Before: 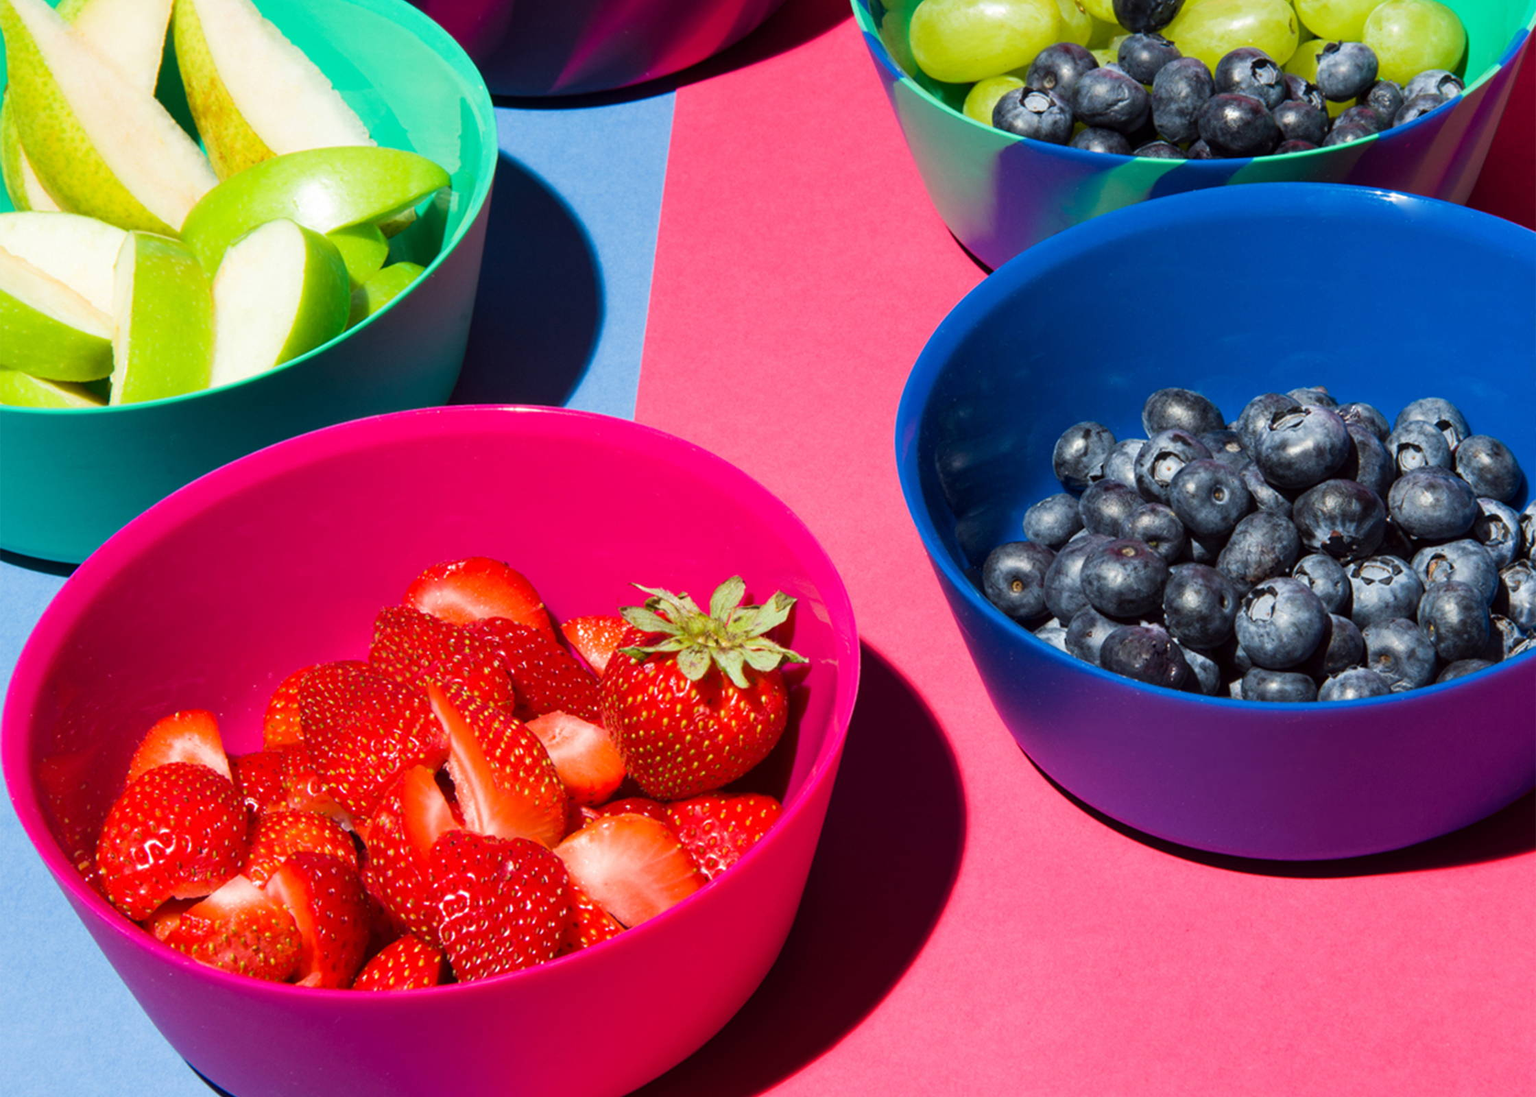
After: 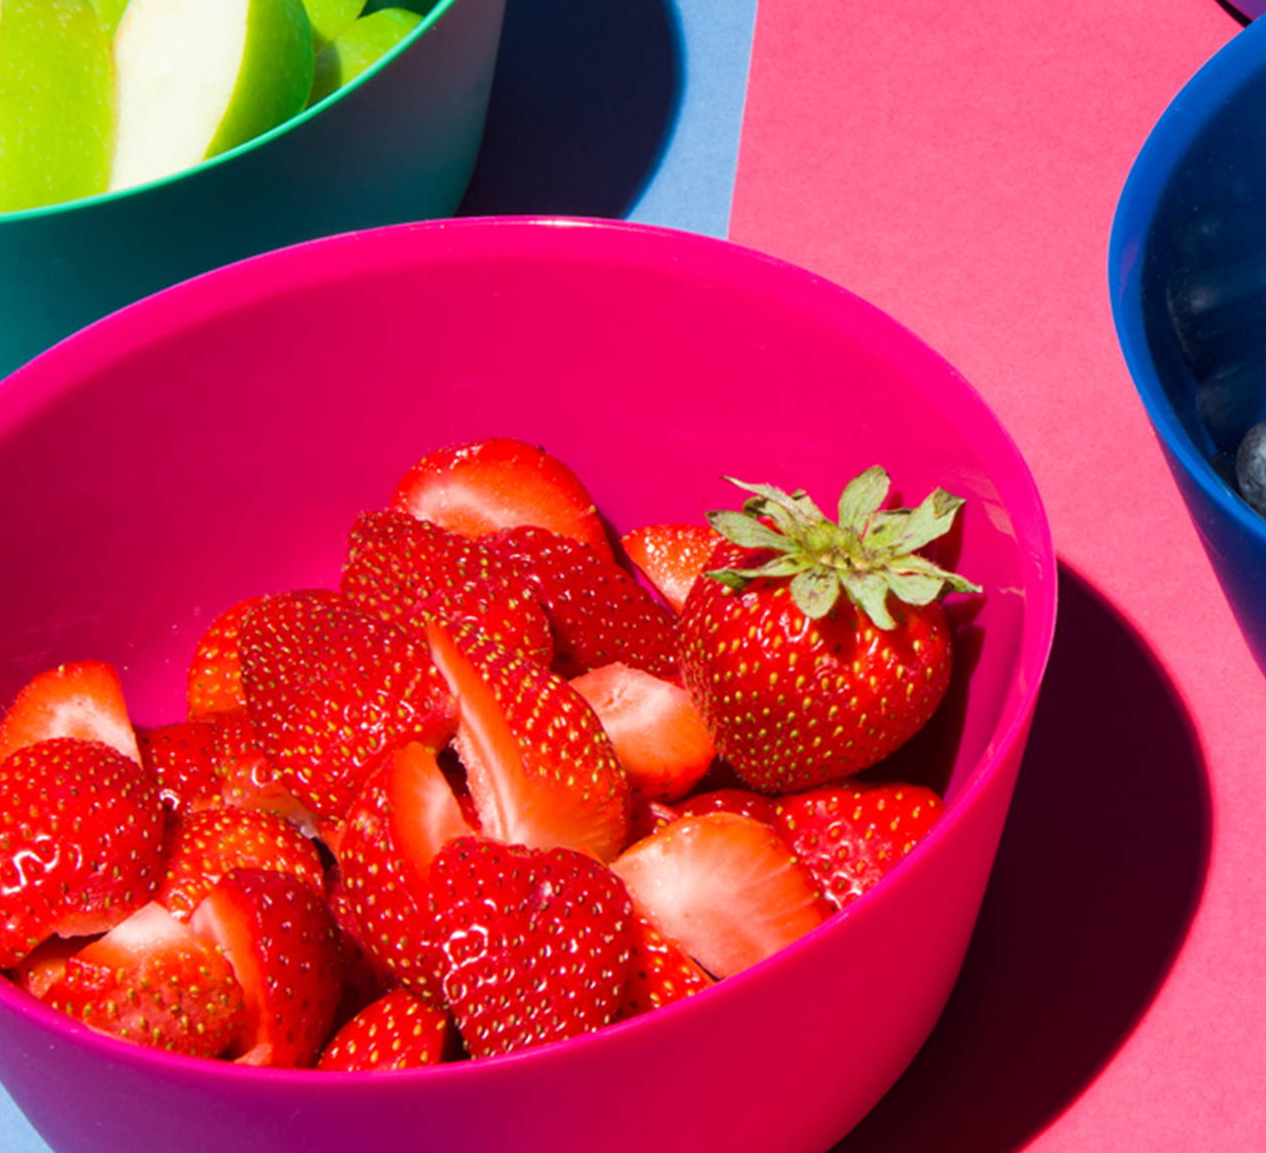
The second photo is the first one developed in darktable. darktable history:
crop: left 8.824%, top 23.411%, right 34.654%, bottom 4.482%
